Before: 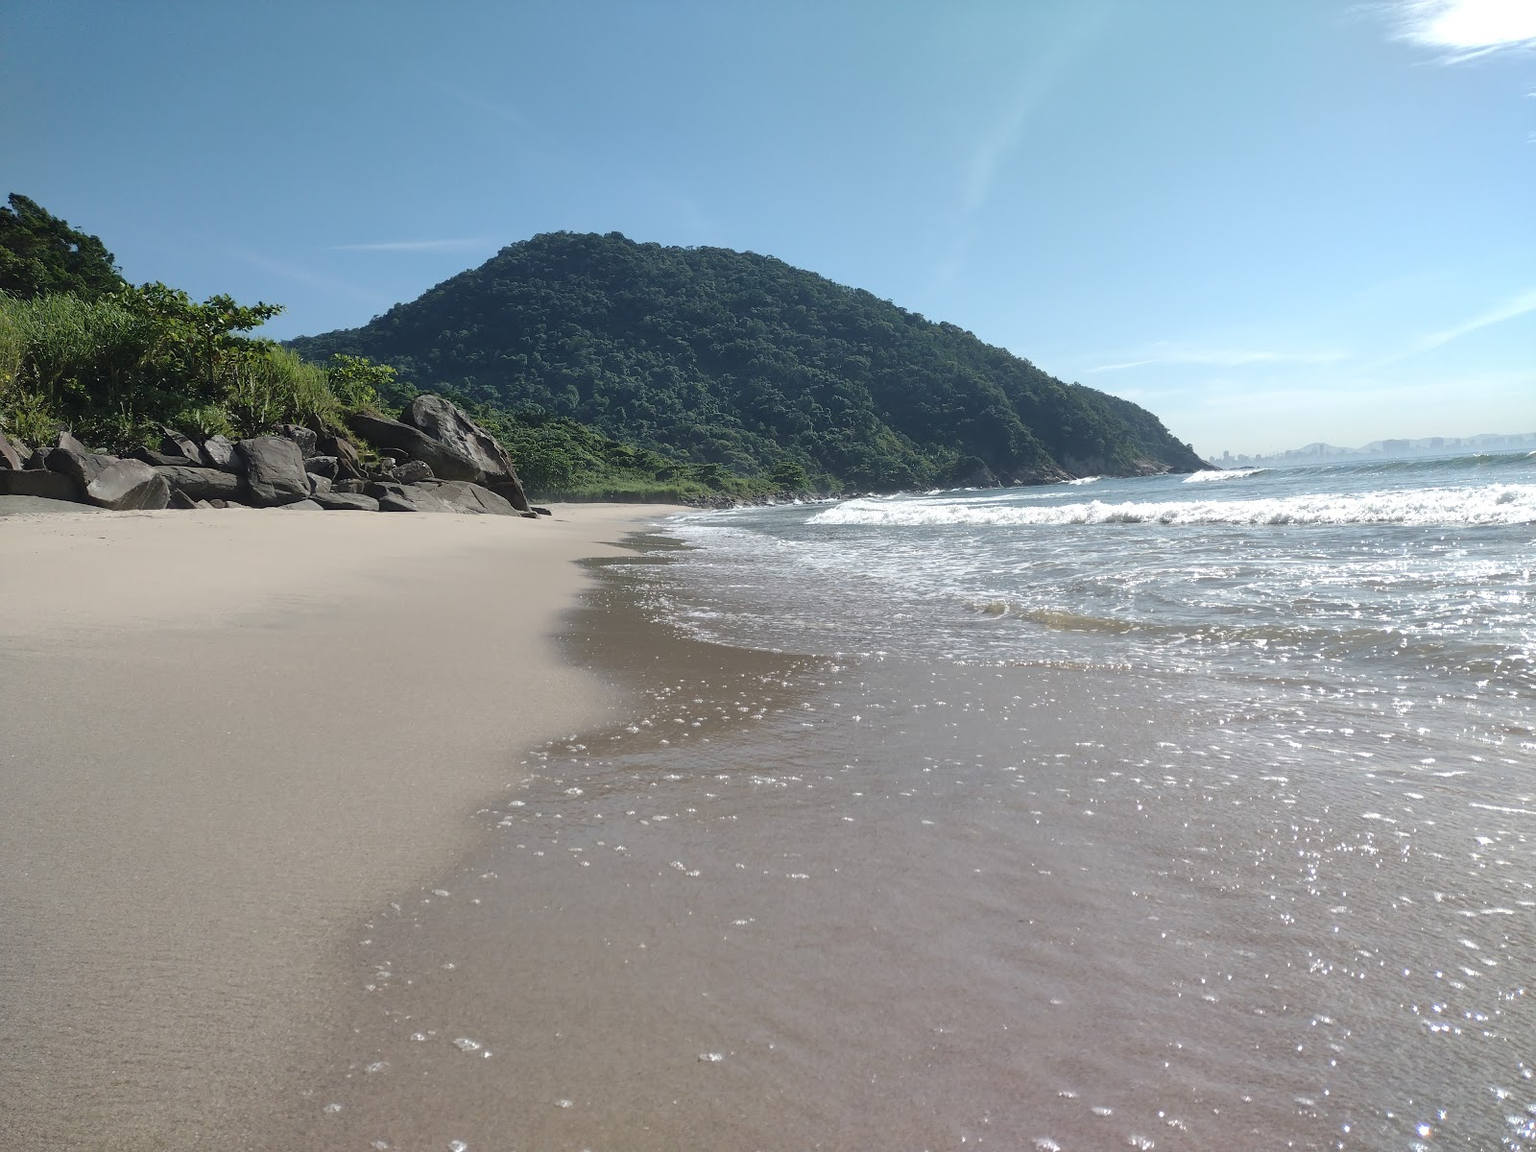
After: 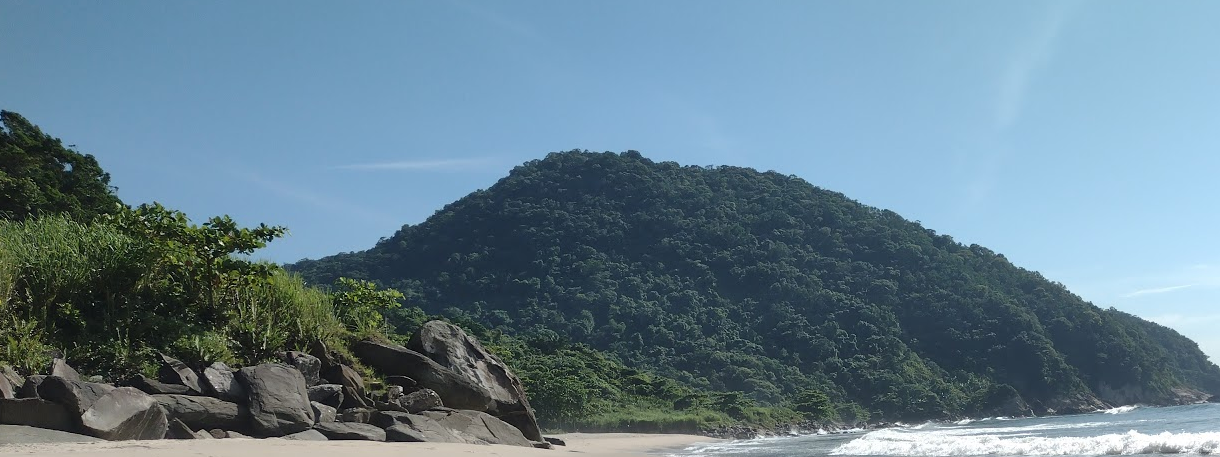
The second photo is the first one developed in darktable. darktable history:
crop: left 0.579%, top 7.627%, right 23.167%, bottom 54.275%
white balance: emerald 1
